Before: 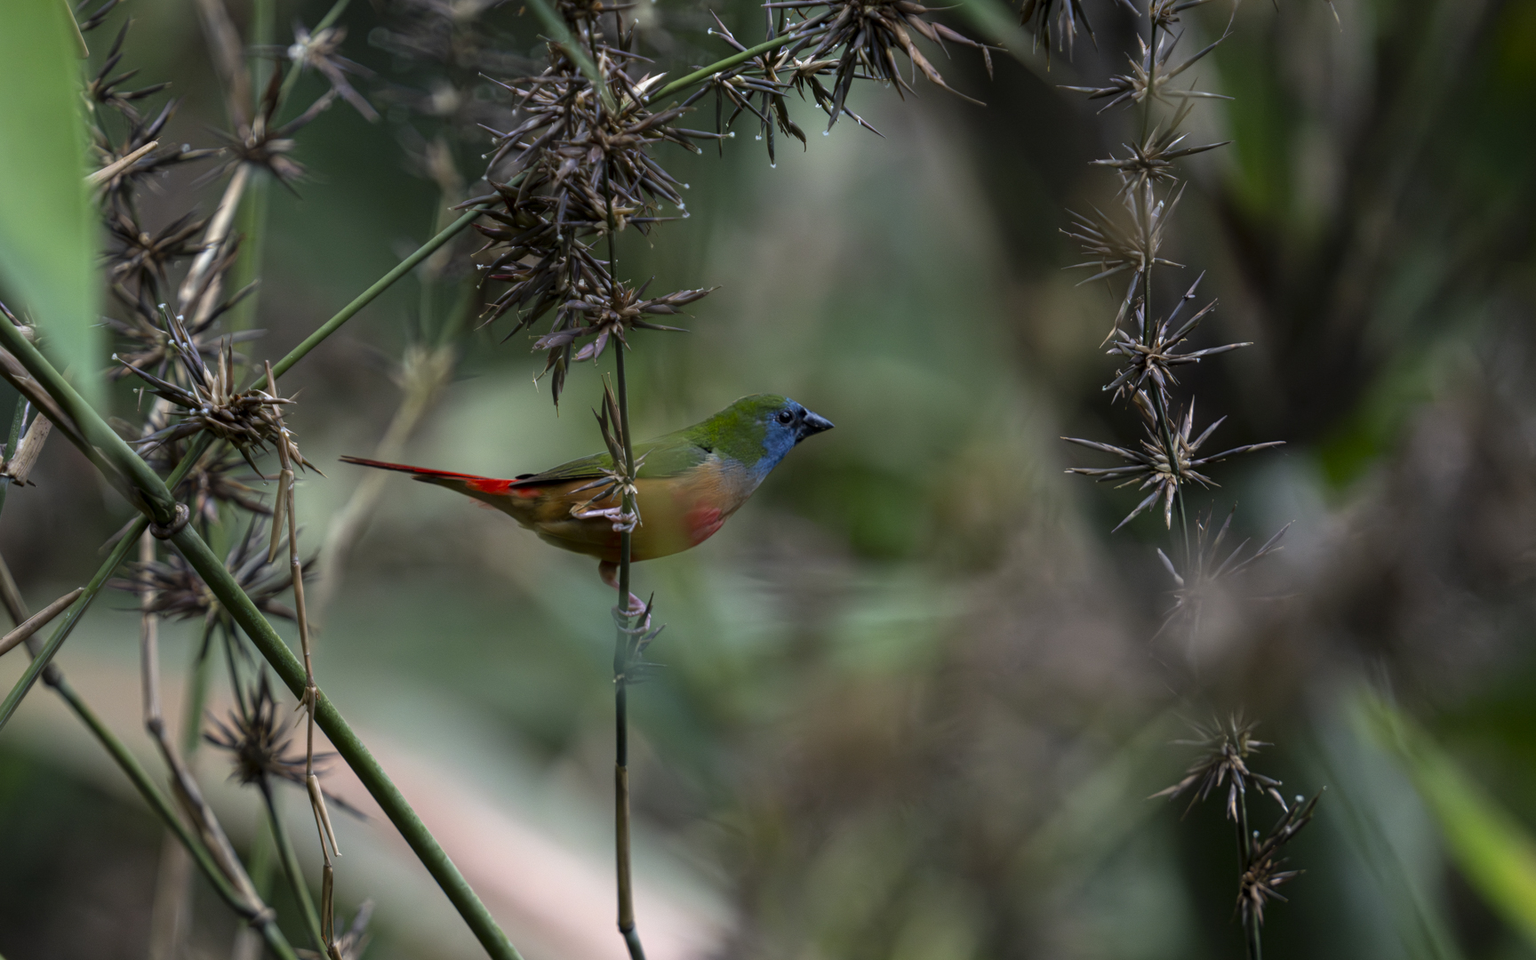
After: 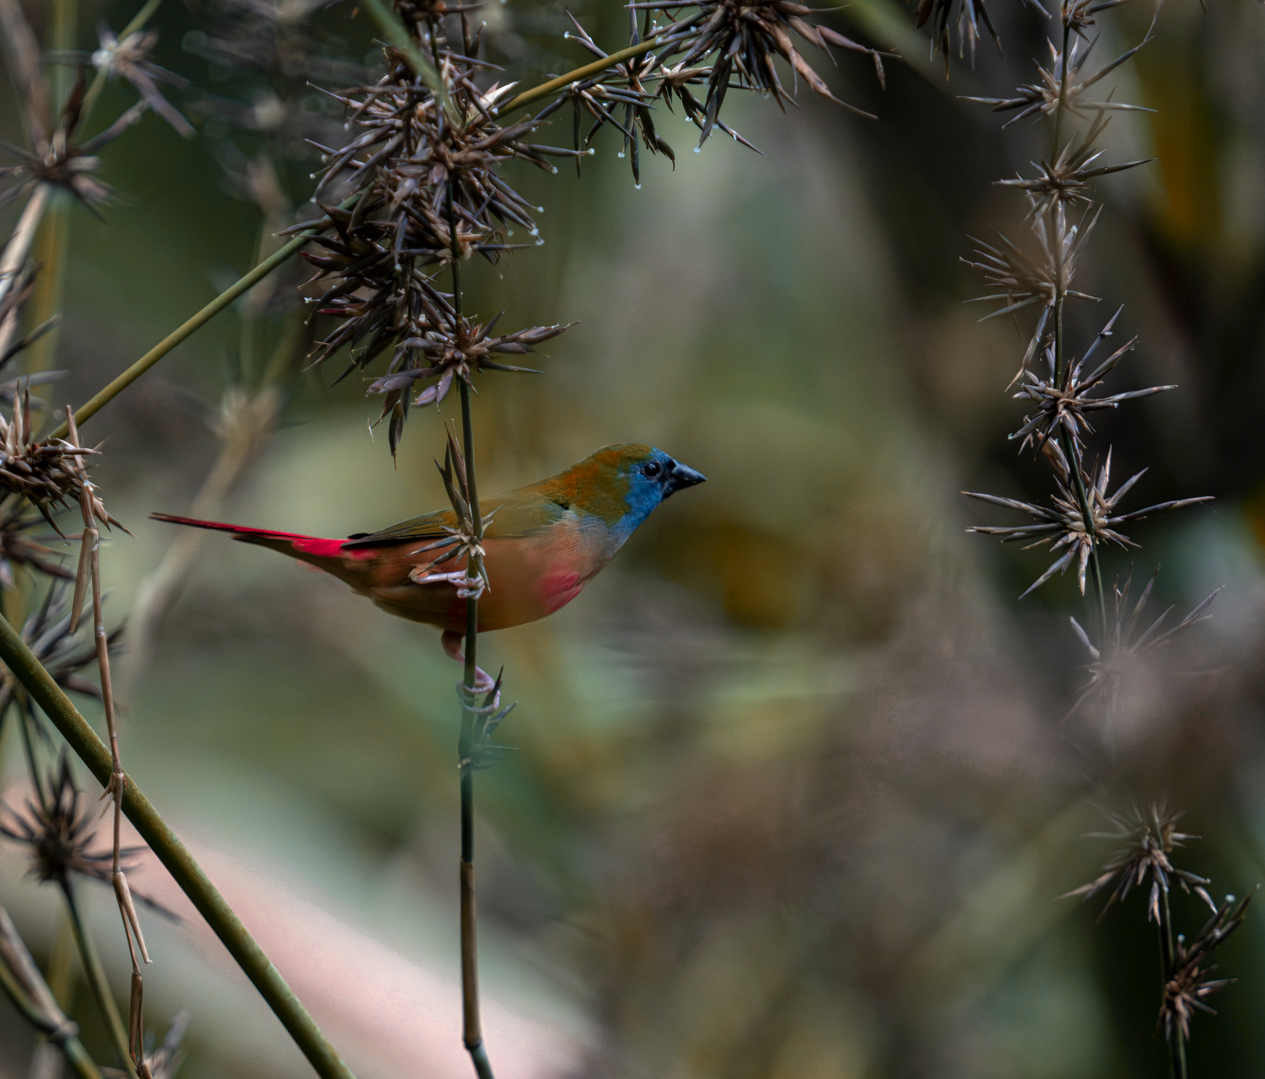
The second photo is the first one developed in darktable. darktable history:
color zones: curves: ch0 [(0.006, 0.385) (0.143, 0.563) (0.243, 0.321) (0.352, 0.464) (0.516, 0.456) (0.625, 0.5) (0.75, 0.5) (0.875, 0.5)]; ch1 [(0, 0.5) (0.134, 0.504) (0.246, 0.463) (0.421, 0.515) (0.5, 0.56) (0.625, 0.5) (0.75, 0.5) (0.875, 0.5)]; ch2 [(0, 0.5) (0.131, 0.426) (0.307, 0.289) (0.38, 0.188) (0.513, 0.216) (0.625, 0.548) (0.75, 0.468) (0.838, 0.396) (0.971, 0.311)]
crop: left 13.443%, right 13.31%
